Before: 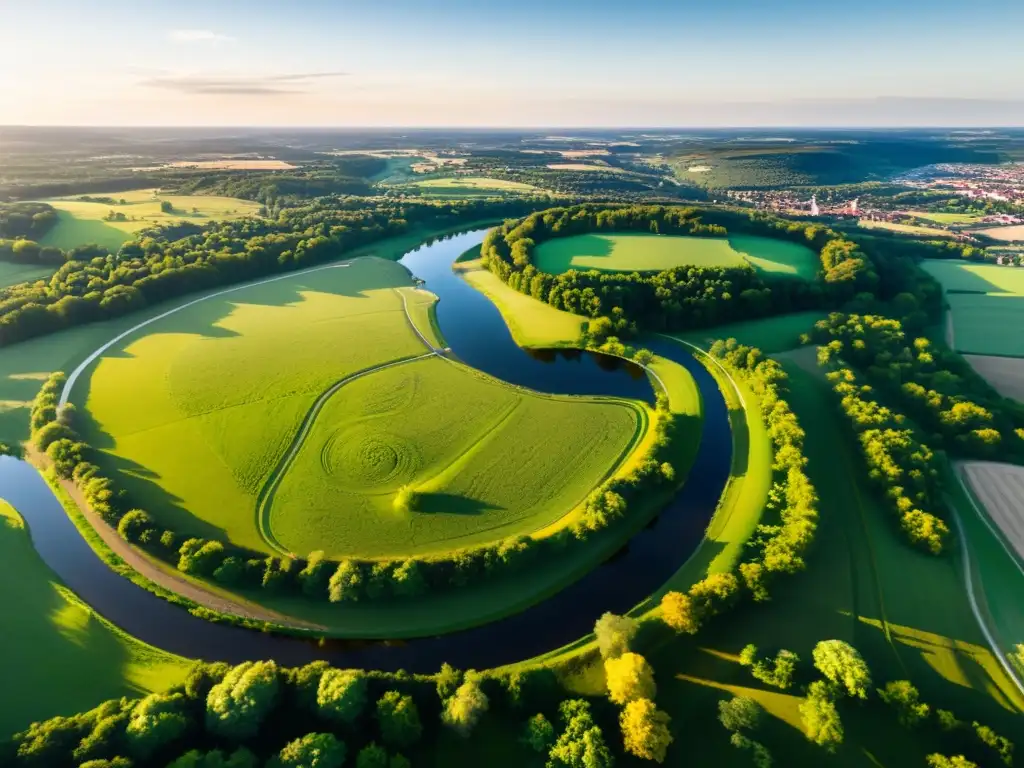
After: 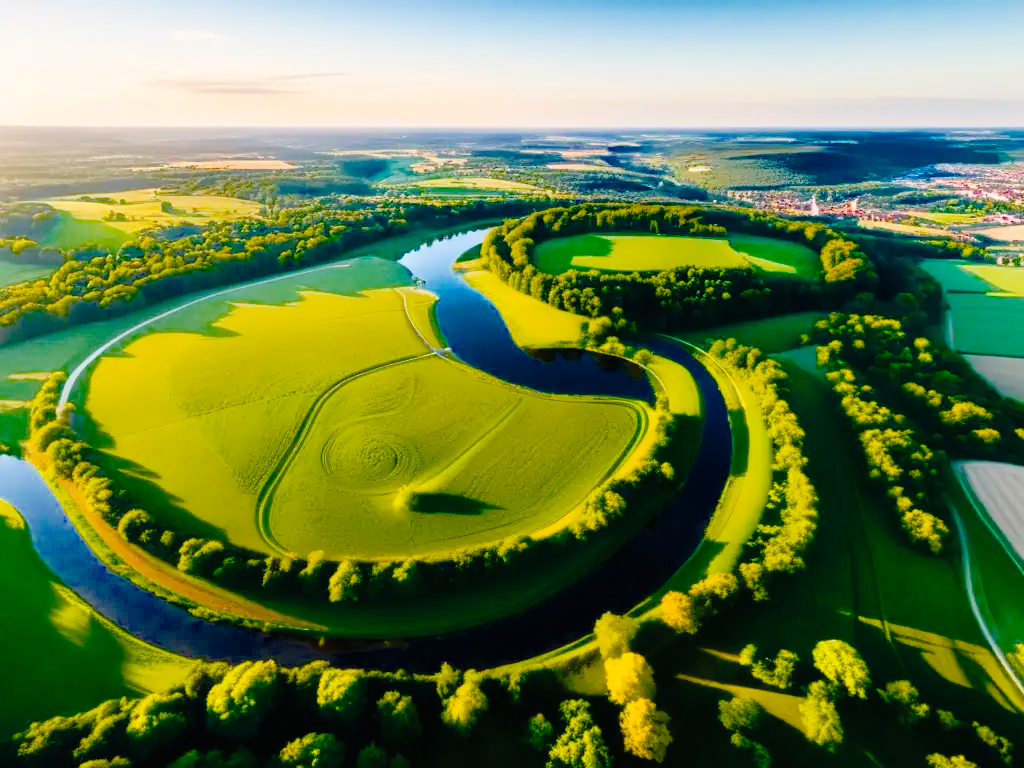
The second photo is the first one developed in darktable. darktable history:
tone curve: curves: ch0 [(0, 0) (0.003, 0.01) (0.011, 0.01) (0.025, 0.011) (0.044, 0.019) (0.069, 0.032) (0.1, 0.054) (0.136, 0.088) (0.177, 0.138) (0.224, 0.214) (0.277, 0.297) (0.335, 0.391) (0.399, 0.469) (0.468, 0.551) (0.543, 0.622) (0.623, 0.699) (0.709, 0.775) (0.801, 0.85) (0.898, 0.929) (1, 1)], preserve colors none
color balance rgb: highlights gain › chroma 1.064%, highlights gain › hue 60.28°, perceptual saturation grading › global saturation 40.623%, perceptual saturation grading › highlights -25.726%, perceptual saturation grading › mid-tones 35.409%, perceptual saturation grading › shadows 35.834%, global vibrance 15.869%, saturation formula JzAzBz (2021)
exposure: exposure -0.019 EV, compensate exposure bias true, compensate highlight preservation false
contrast brightness saturation: brightness 0.15
